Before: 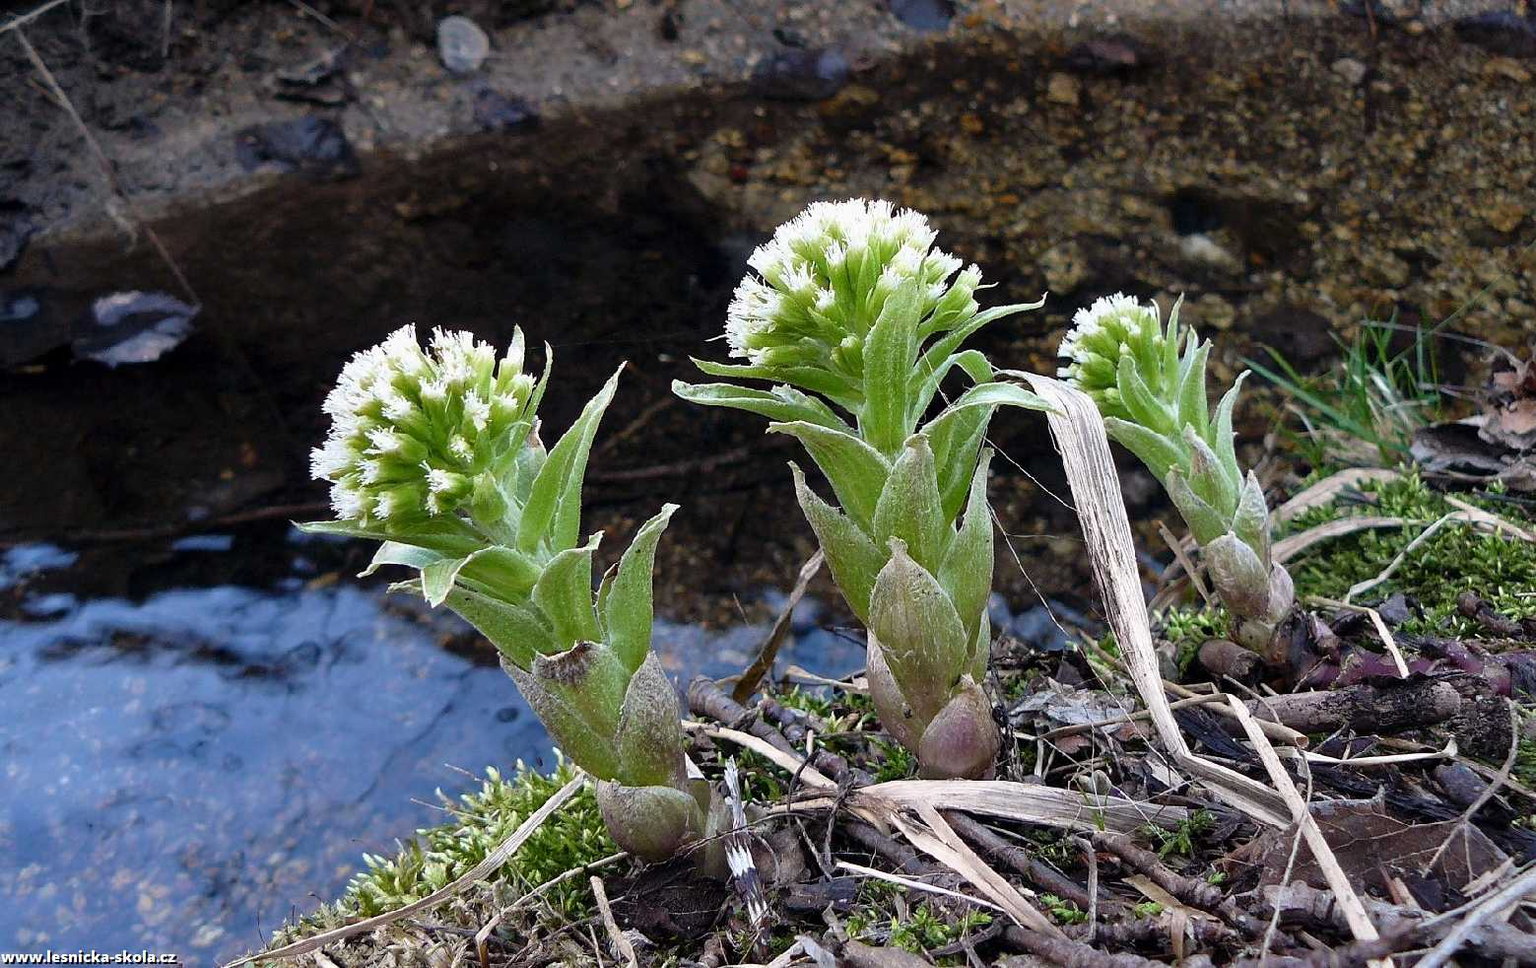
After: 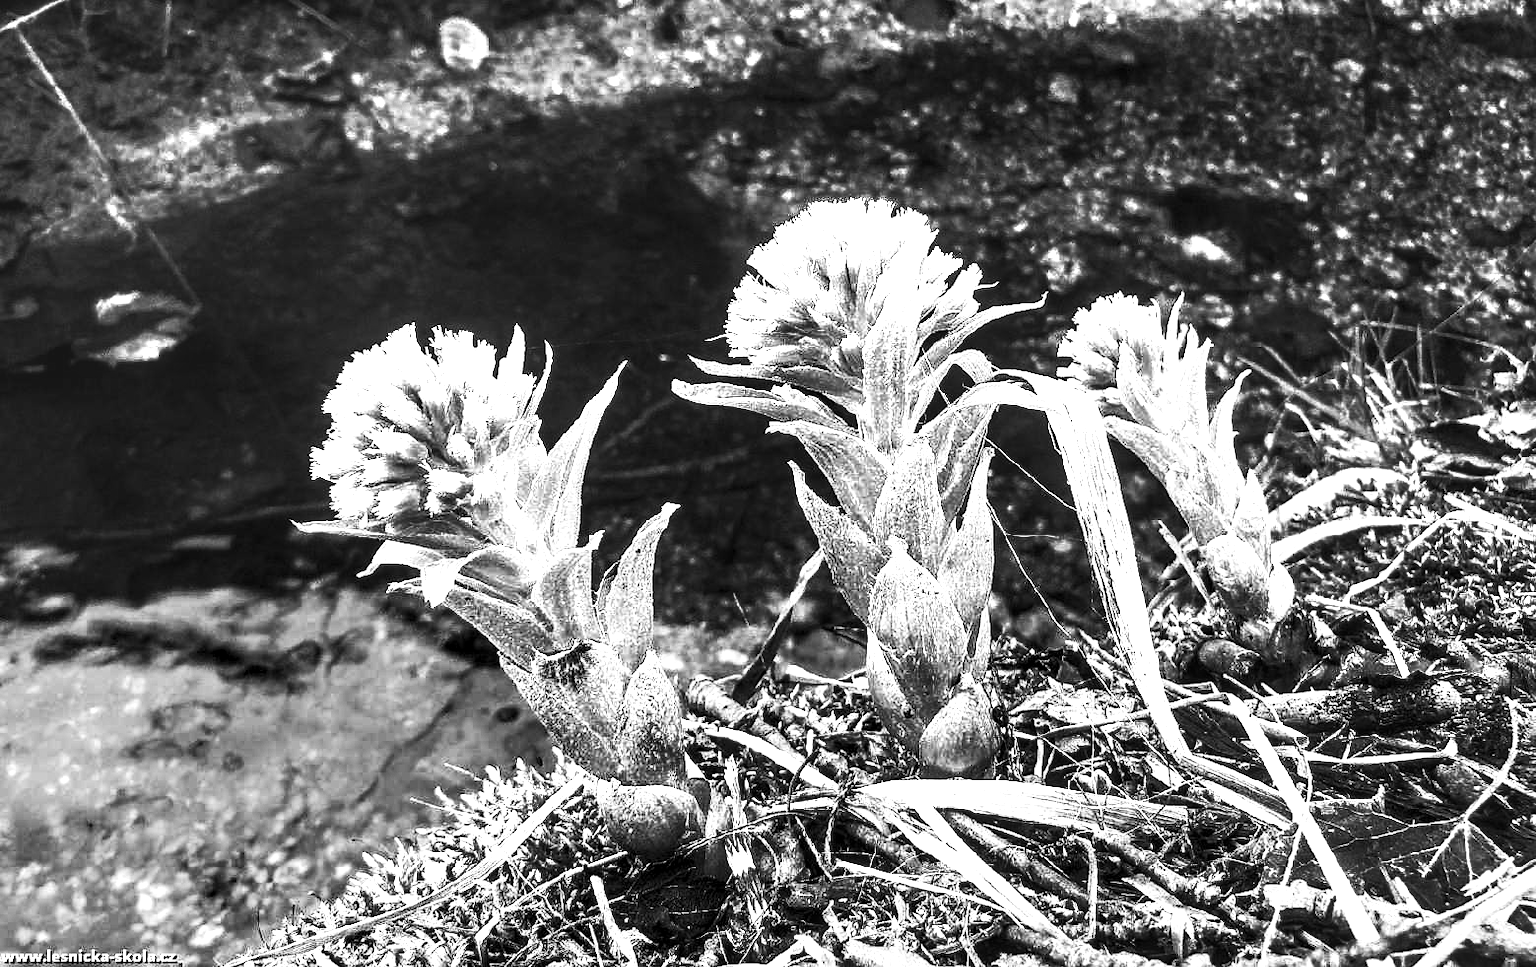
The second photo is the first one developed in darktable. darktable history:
base curve: curves: ch0 [(0, 0.015) (0.085, 0.116) (0.134, 0.298) (0.19, 0.545) (0.296, 0.764) (0.599, 0.982) (1, 1)], preserve colors none
color zones: curves: ch0 [(0.002, 0.593) (0.143, 0.417) (0.285, 0.541) (0.455, 0.289) (0.608, 0.327) (0.727, 0.283) (0.869, 0.571) (1, 0.603)]; ch1 [(0, 0) (0.143, 0) (0.286, 0) (0.429, 0) (0.571, 0) (0.714, 0) (0.857, 0)]
local contrast: highlights 80%, shadows 57%, detail 175%, midtone range 0.602
